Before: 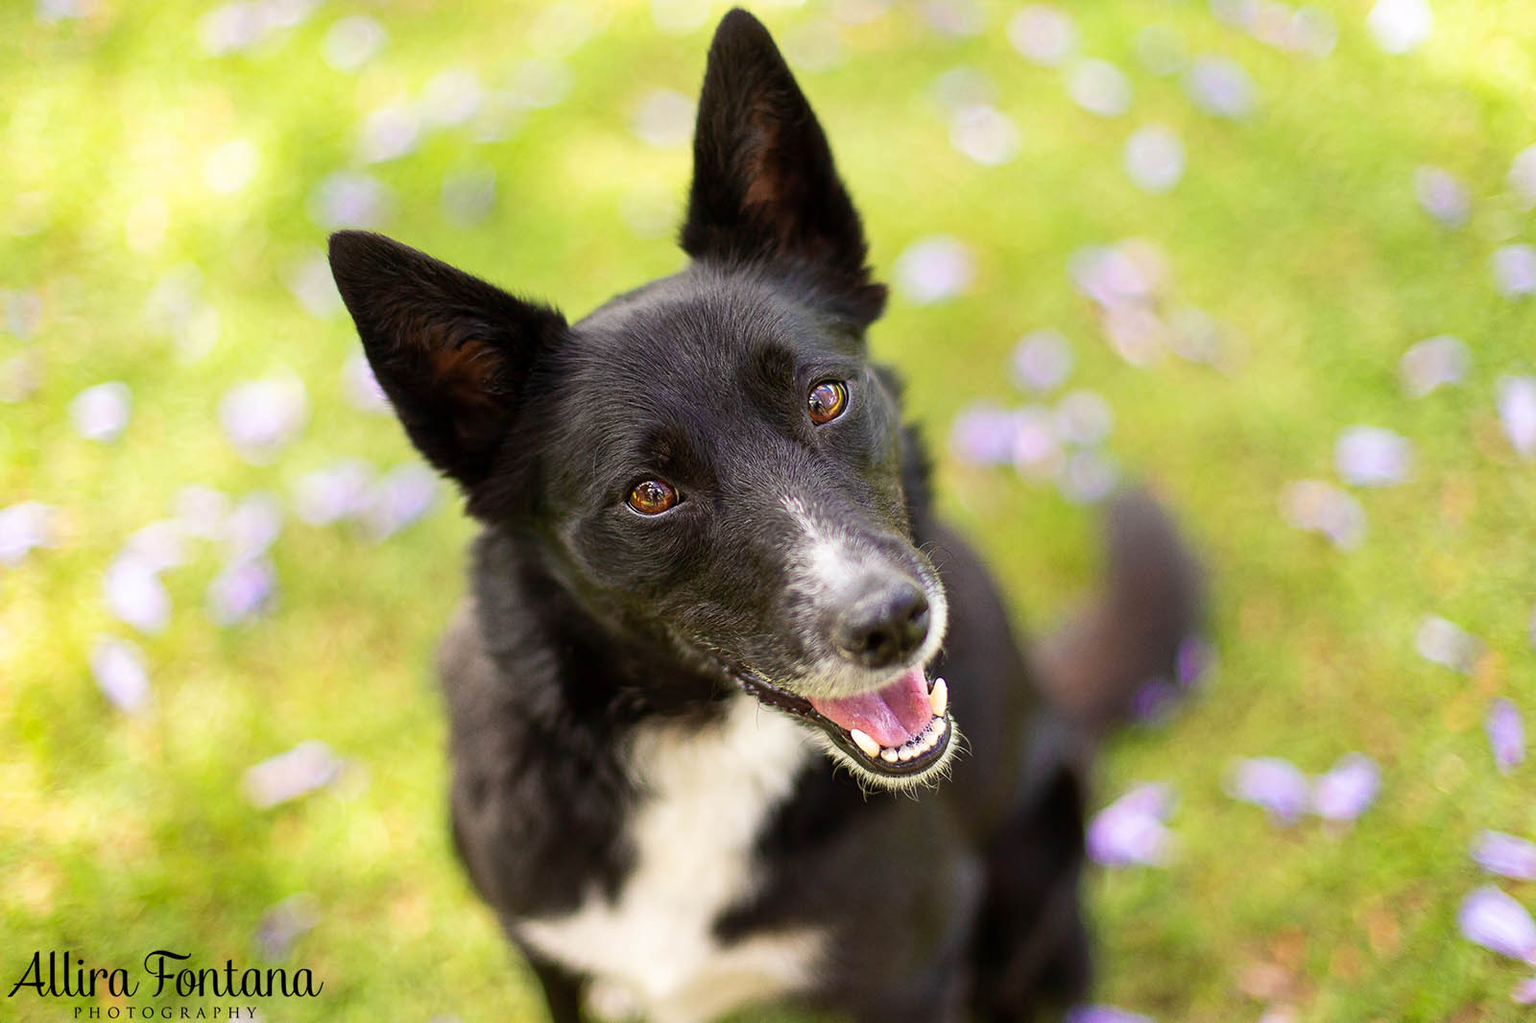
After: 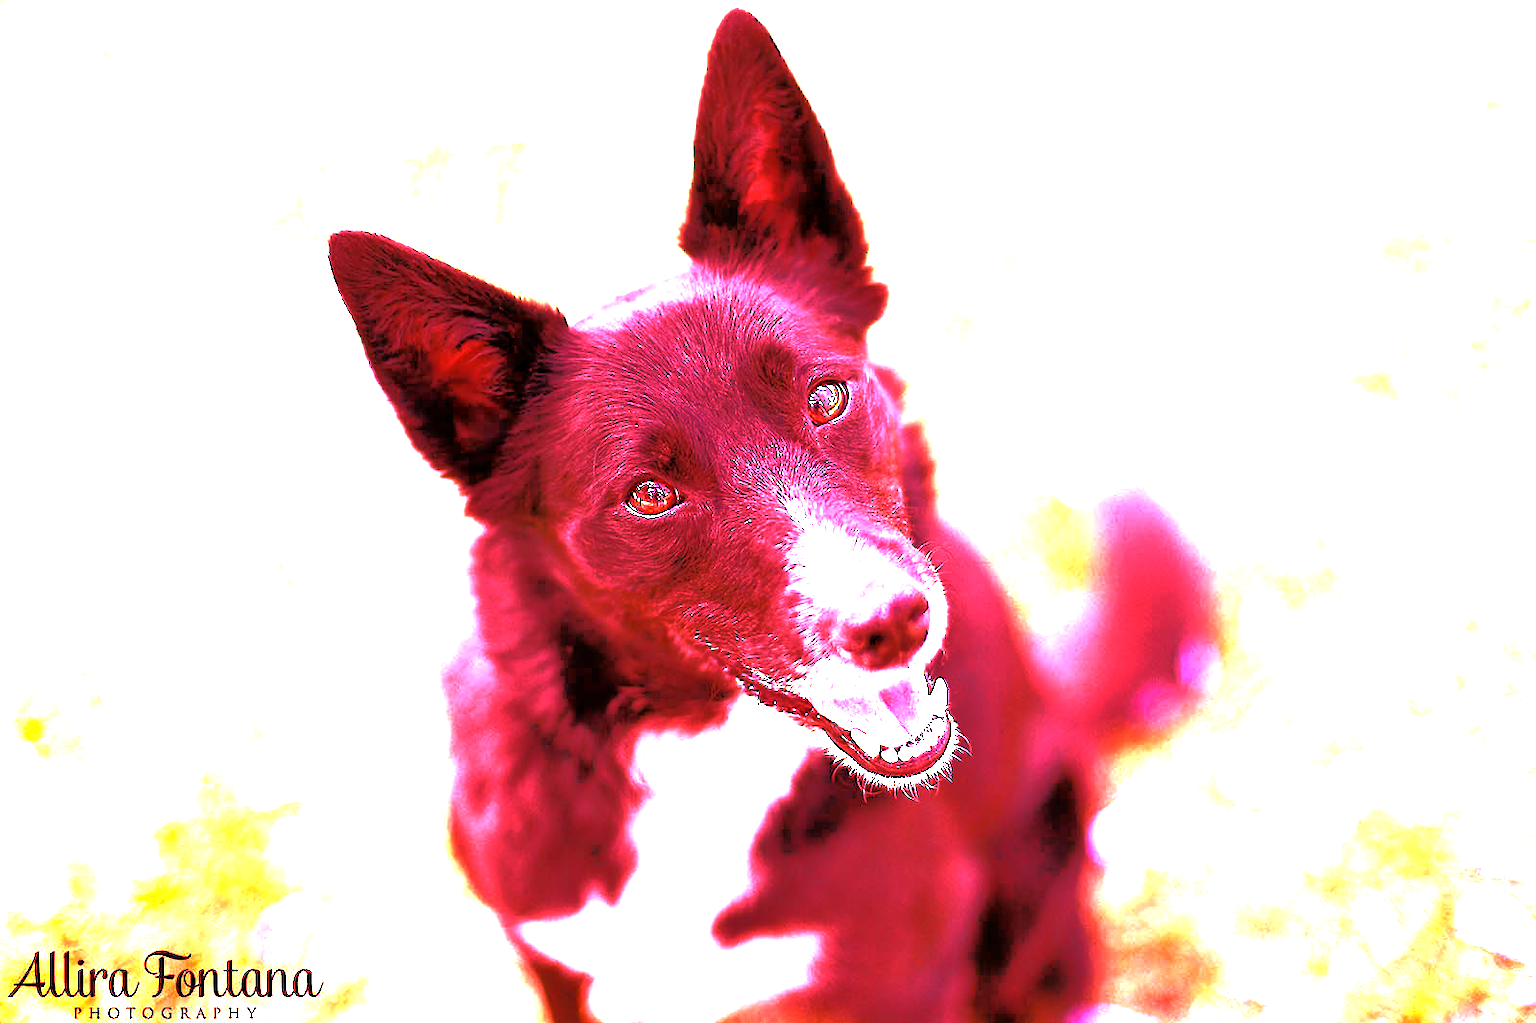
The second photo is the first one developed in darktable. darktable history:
base curve: curves: ch0 [(0, 0) (0.841, 0.609) (1, 1)]
white balance: red 4.26, blue 1.802
tone equalizer: -7 EV 0.15 EV, -6 EV 0.6 EV, -5 EV 1.15 EV, -4 EV 1.33 EV, -3 EV 1.15 EV, -2 EV 0.6 EV, -1 EV 0.15 EV, mask exposure compensation -0.5 EV
